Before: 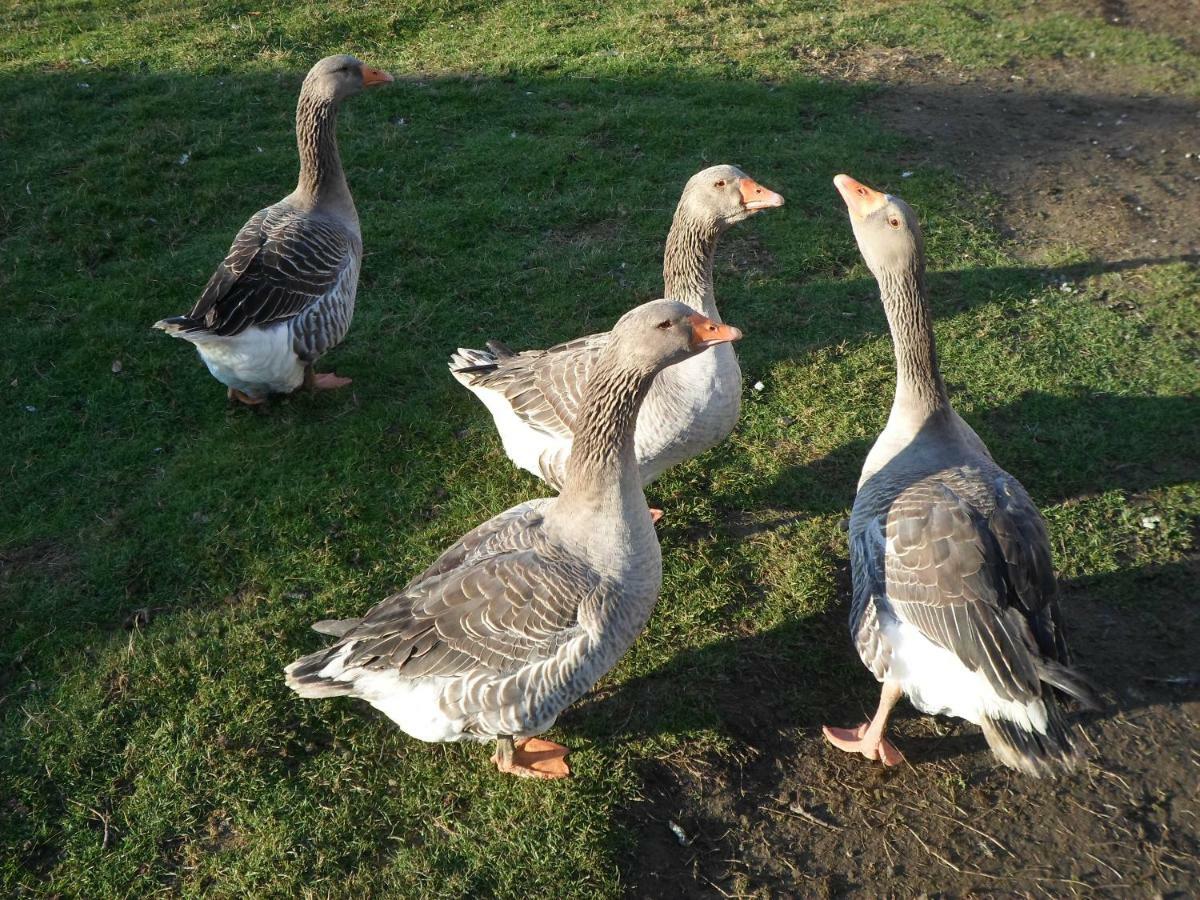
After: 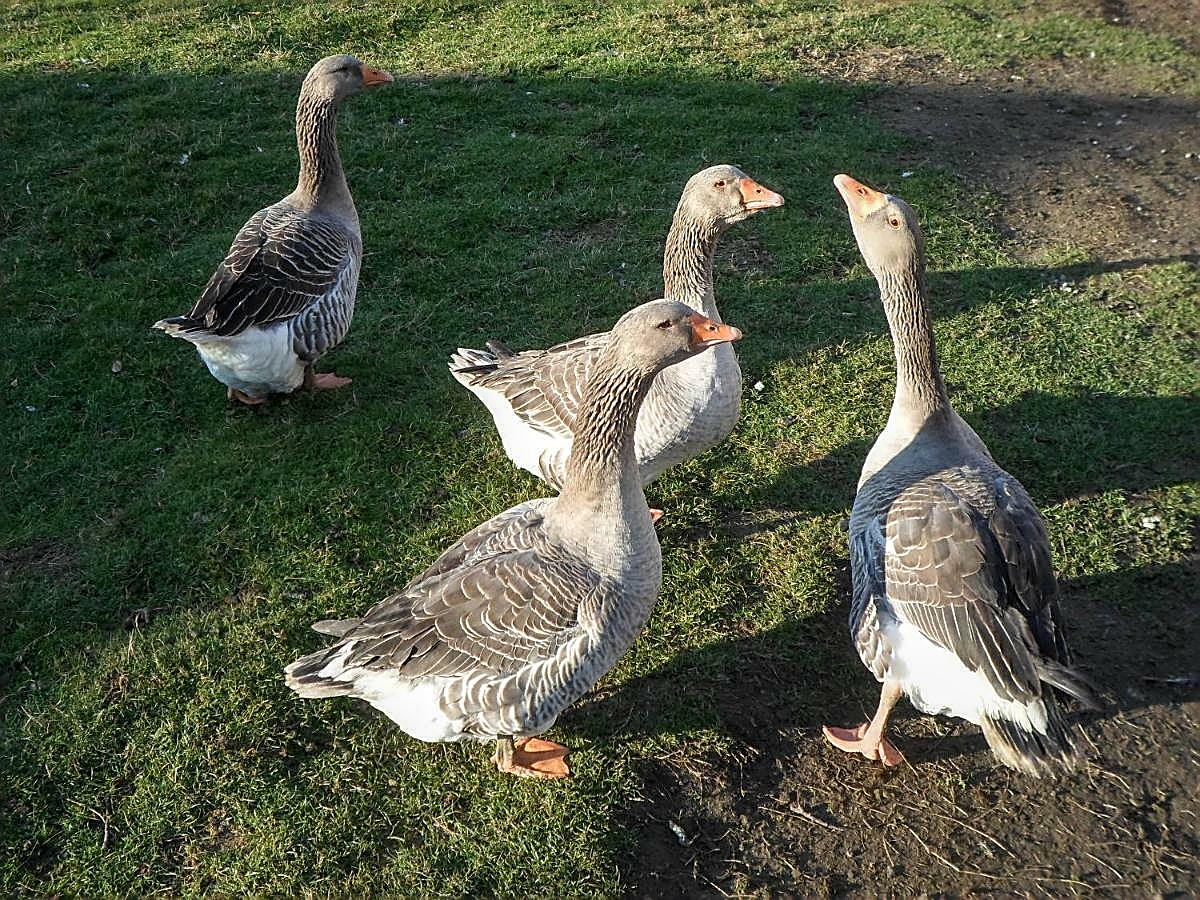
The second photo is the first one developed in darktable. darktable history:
local contrast: on, module defaults
sharpen: radius 1.4, amount 1.25, threshold 0.7
